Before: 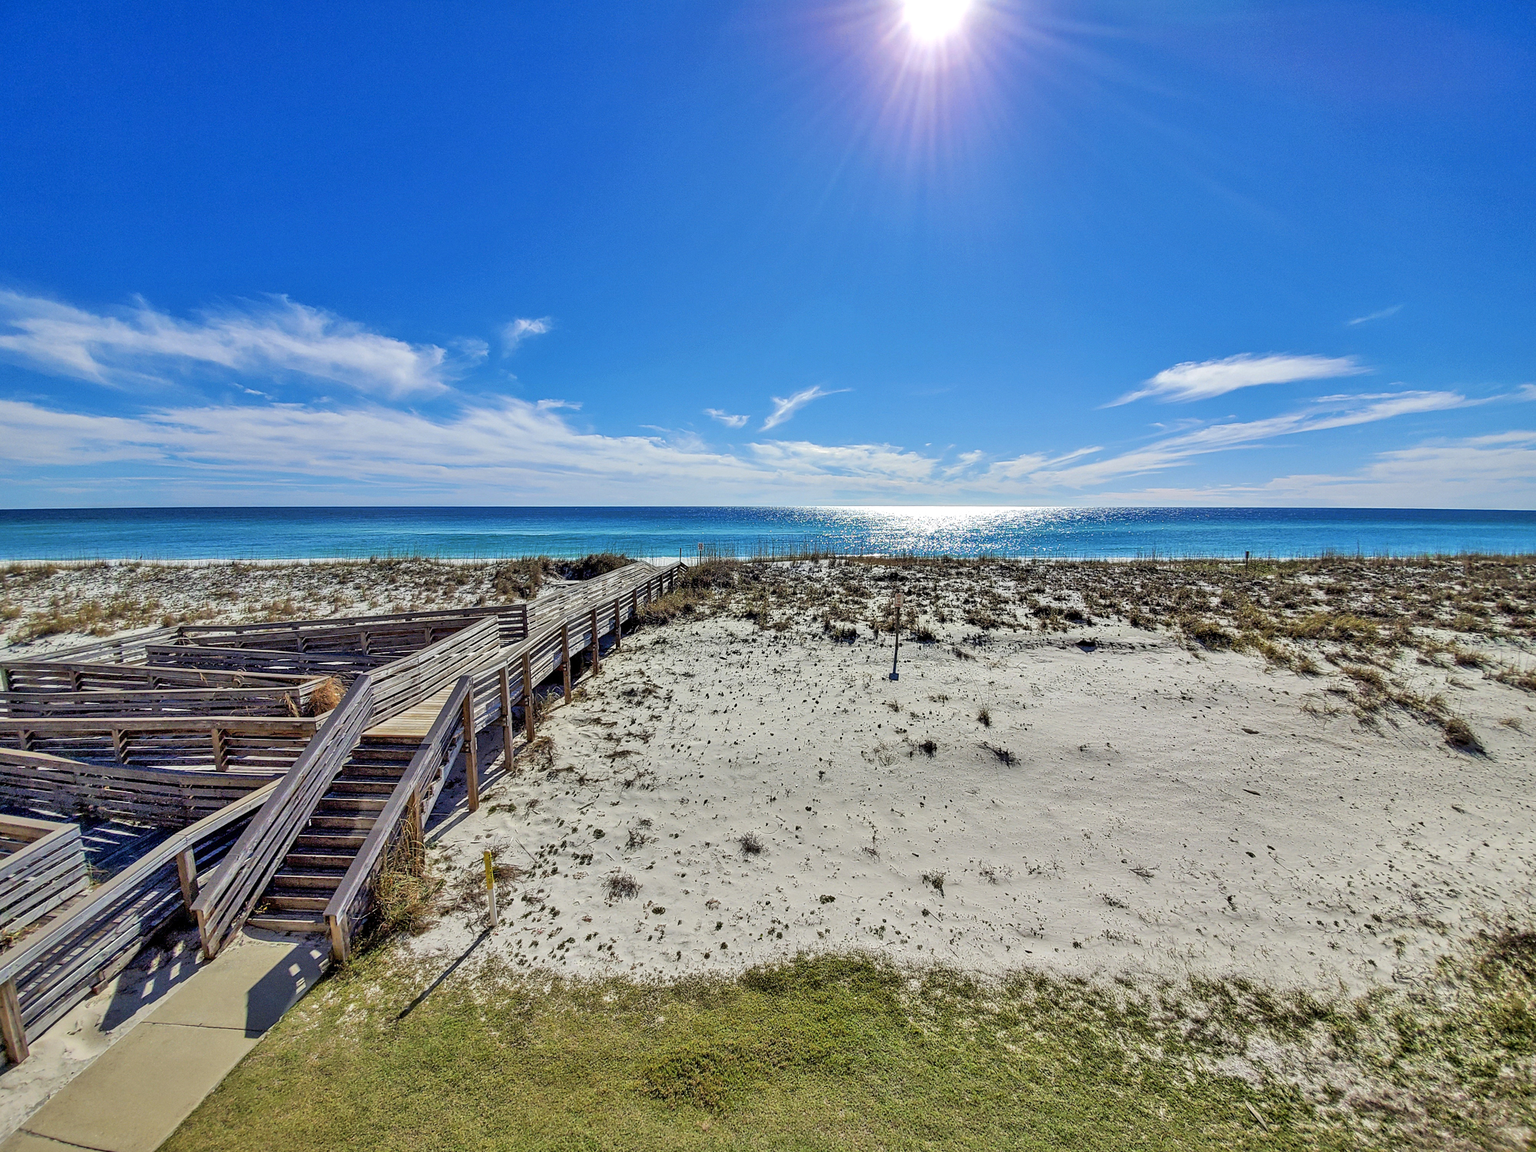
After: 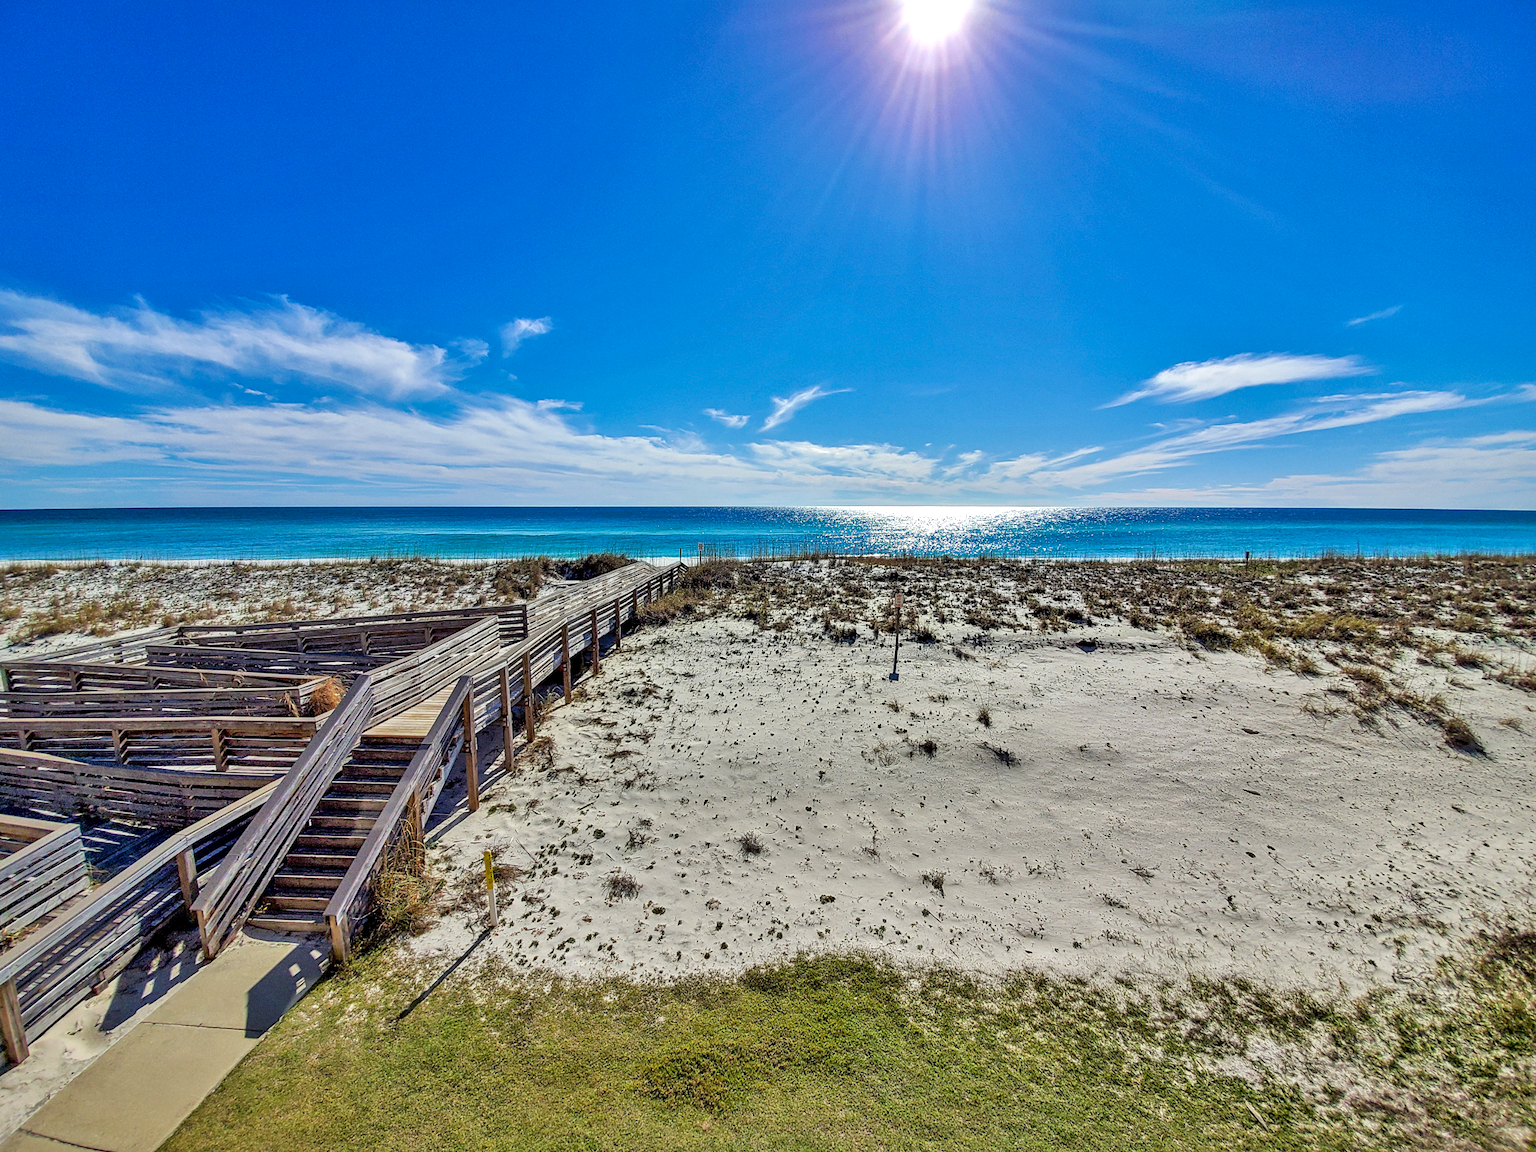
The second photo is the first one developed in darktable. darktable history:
local contrast: mode bilateral grid, contrast 20, coarseness 50, detail 120%, midtone range 0.2
shadows and highlights: shadows 12, white point adjustment 1.2, soften with gaussian
